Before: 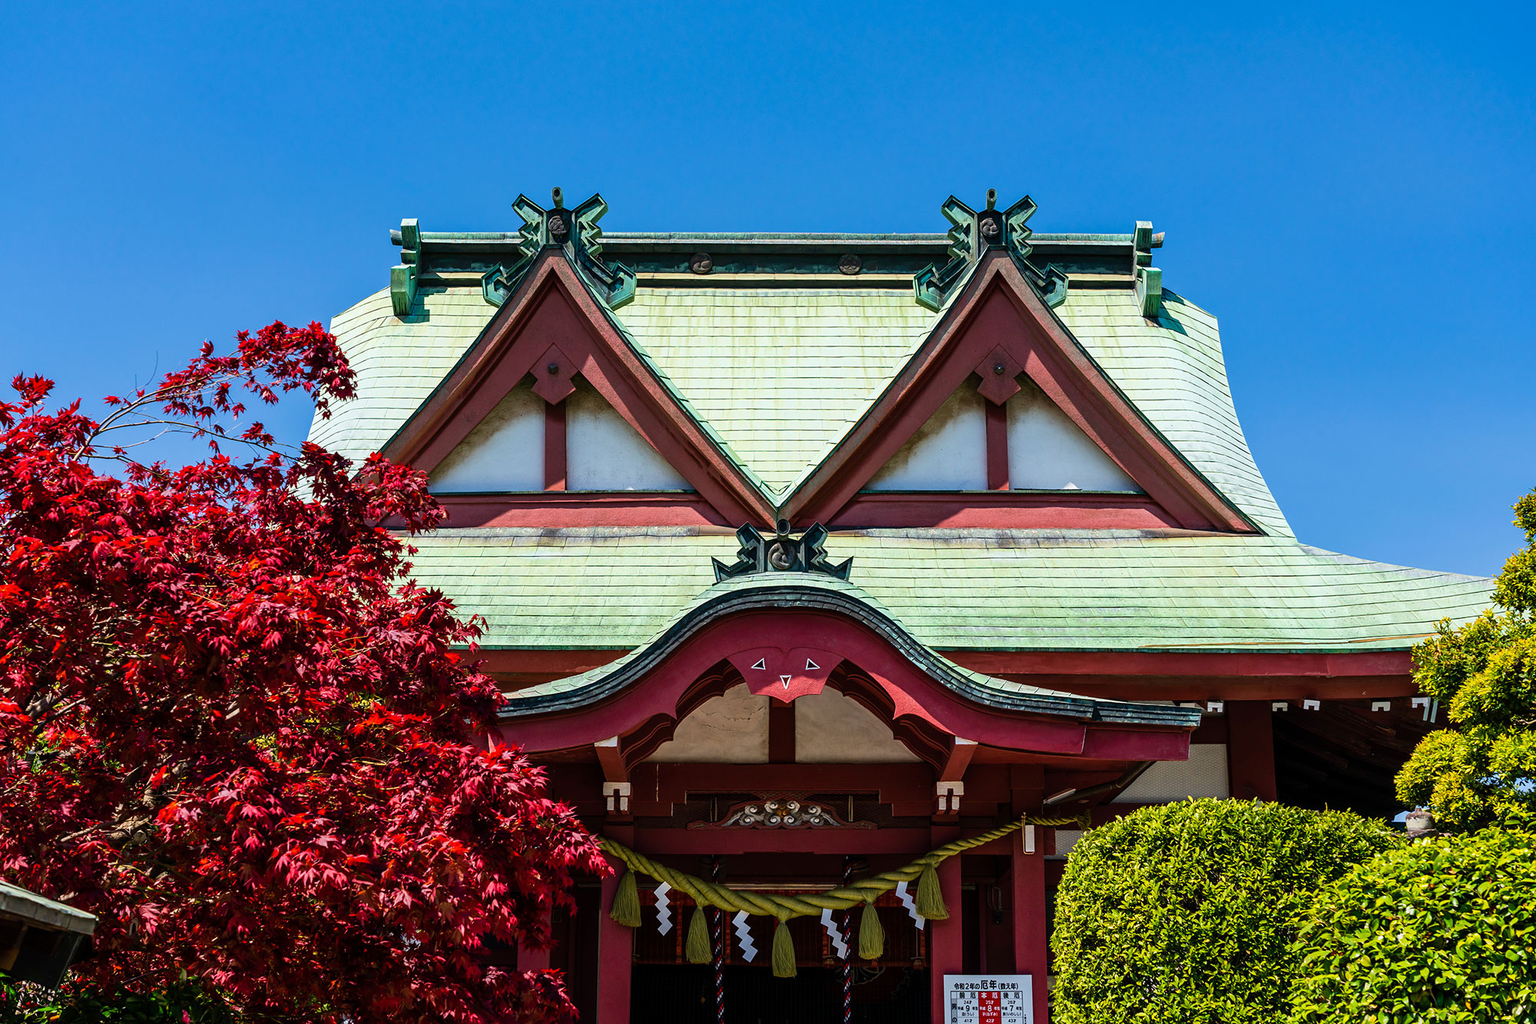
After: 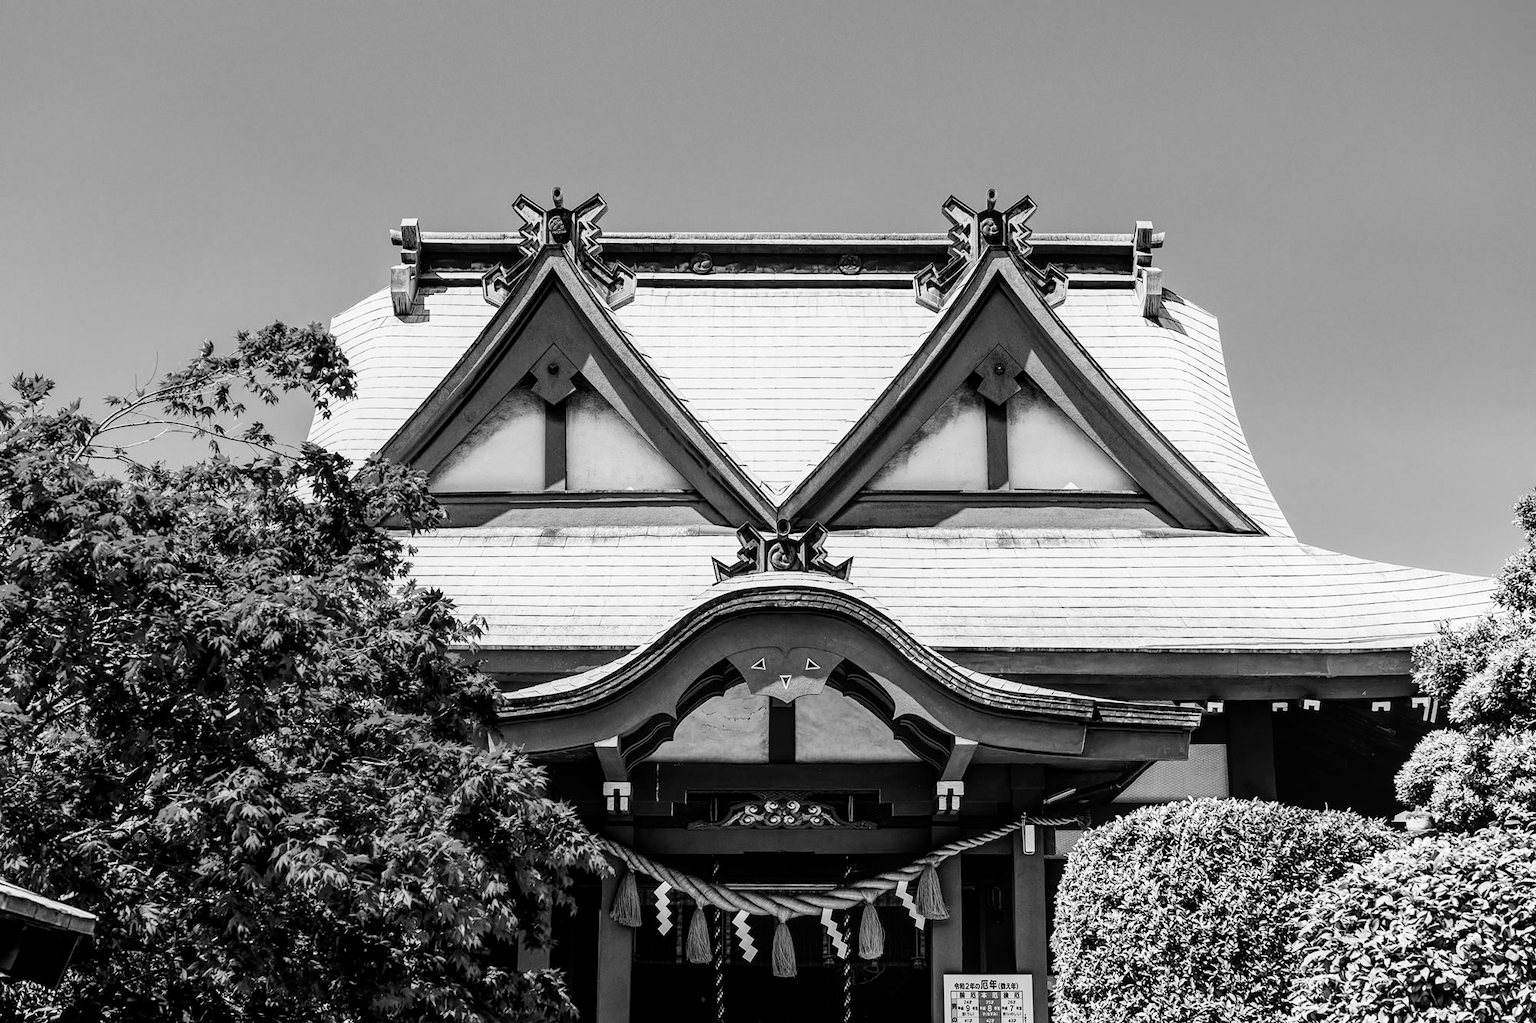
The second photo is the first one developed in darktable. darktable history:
tone equalizer: -8 EV -0.417 EV, -7 EV -0.389 EV, -6 EV -0.333 EV, -5 EV -0.222 EV, -3 EV 0.222 EV, -2 EV 0.333 EV, -1 EV 0.389 EV, +0 EV 0.417 EV, edges refinement/feathering 500, mask exposure compensation -1.57 EV, preserve details no
color balance: lift [1.001, 0.997, 0.99, 1.01], gamma [1.007, 1, 0.975, 1.025], gain [1, 1.065, 1.052, 0.935], contrast 13.25%
local contrast: highlights 99%, shadows 86%, detail 160%, midtone range 0.2
filmic rgb: black relative exposure -7.65 EV, white relative exposure 4.56 EV, hardness 3.61
exposure: black level correction 0.001, exposure 1 EV, compensate highlight preservation false
monochrome: a -74.22, b 78.2
